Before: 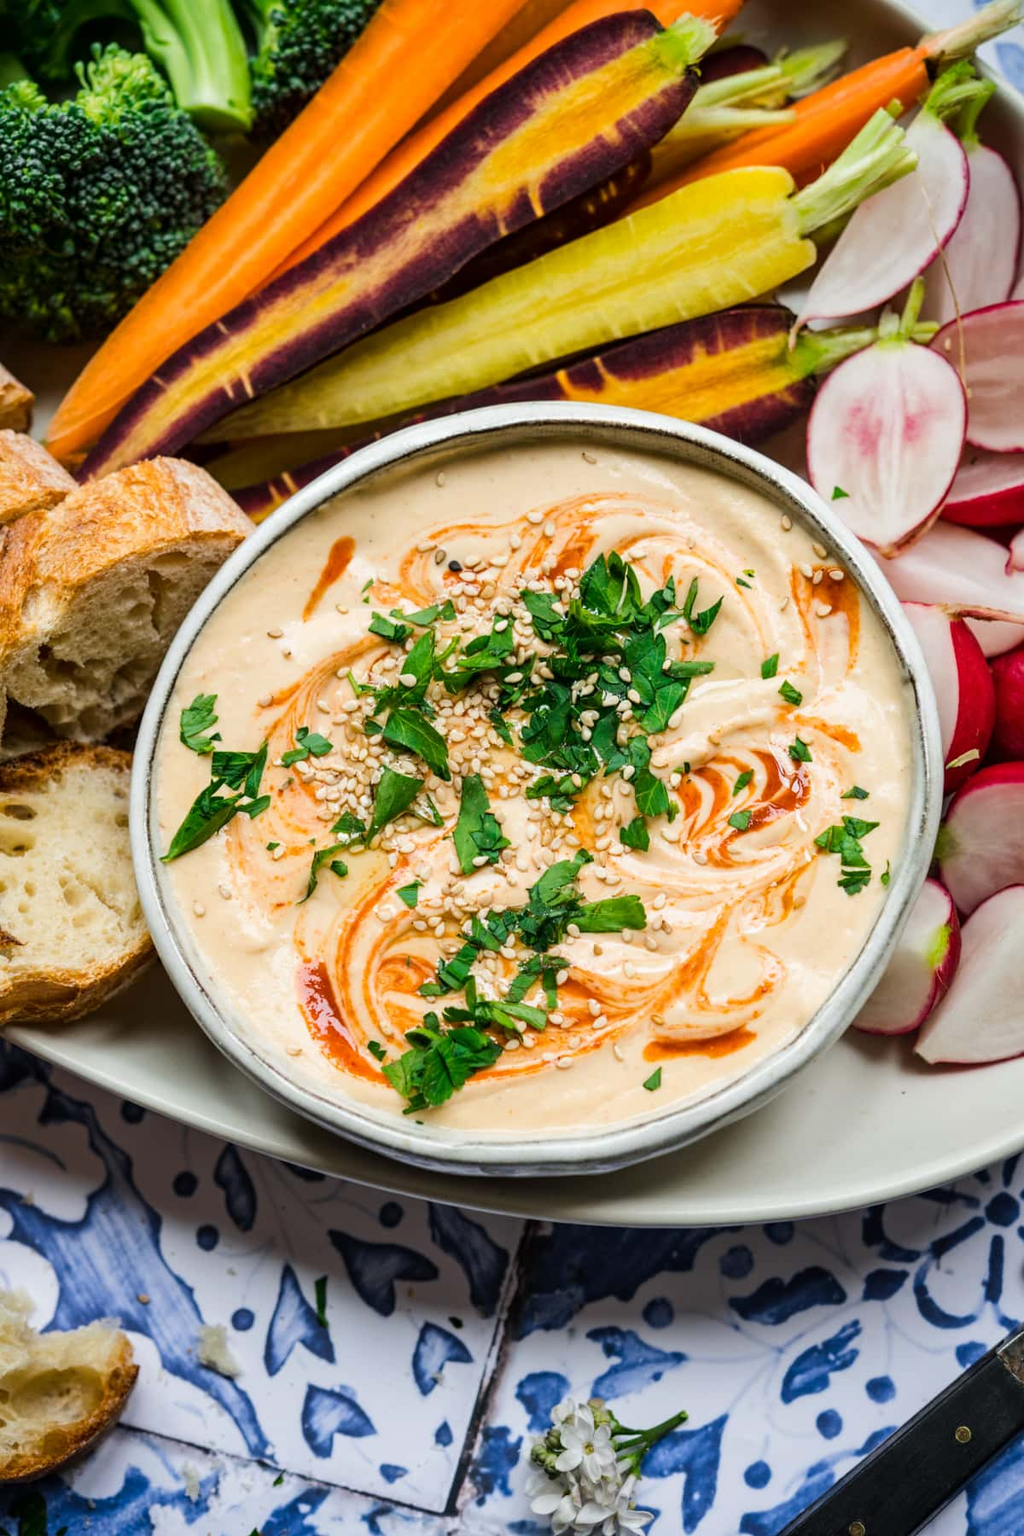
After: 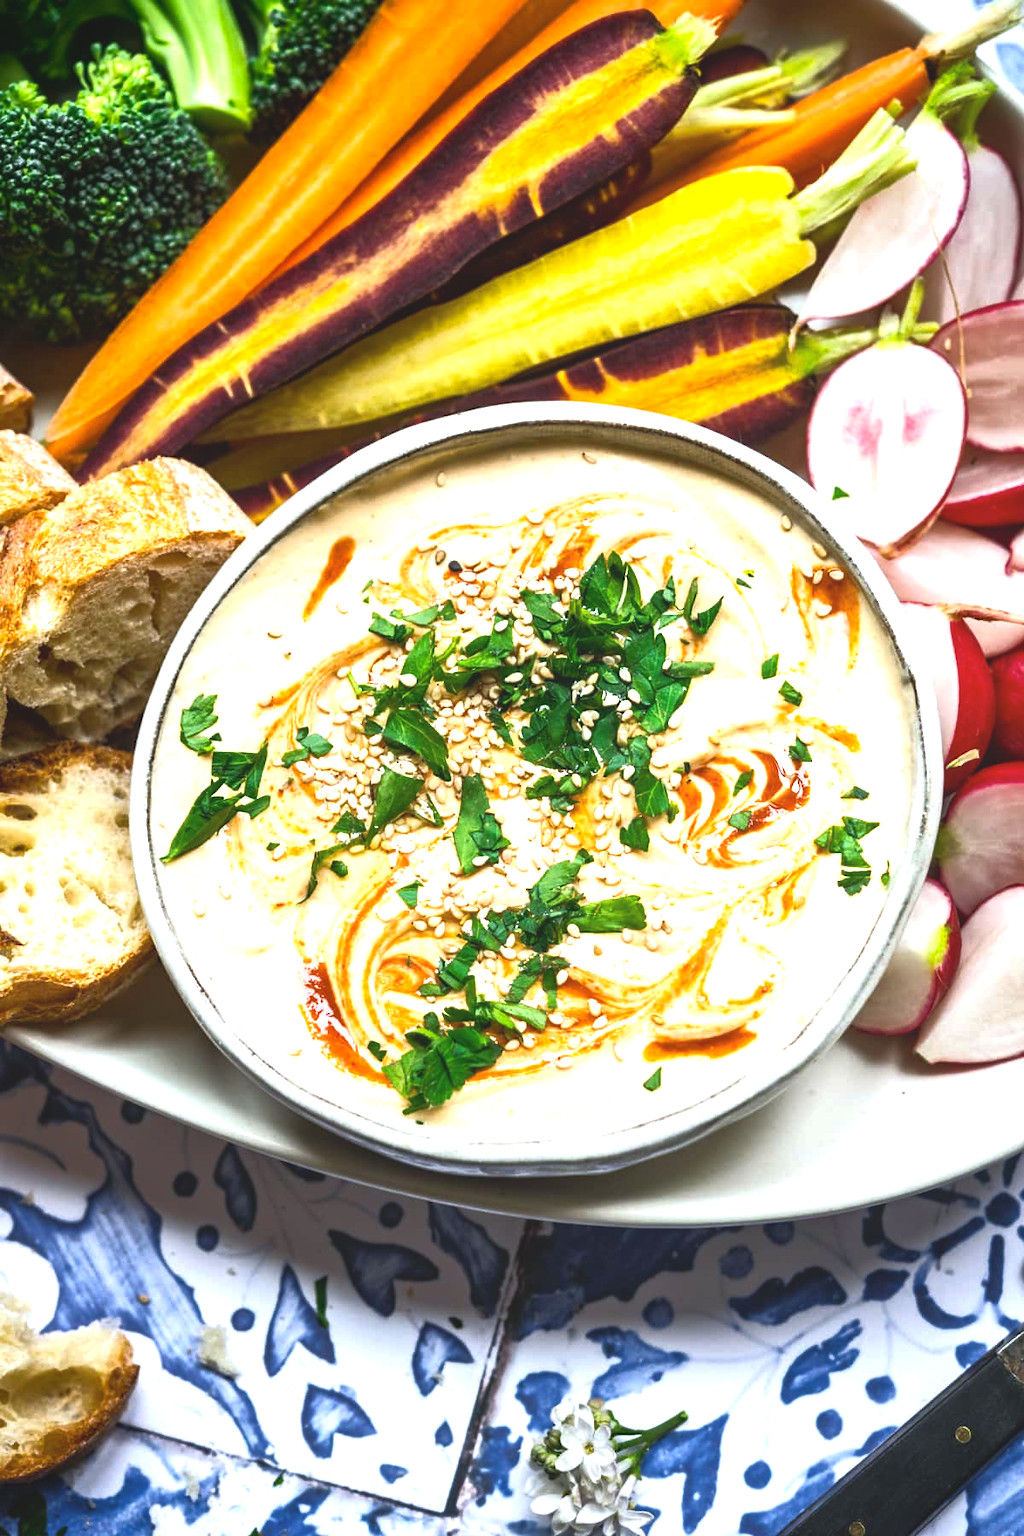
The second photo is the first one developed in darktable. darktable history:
local contrast: highlights 68%, shadows 68%, detail 82%, midtone range 0.325
white balance: red 0.98, blue 1.034
exposure: black level correction 0, exposure 1.1 EV, compensate exposure bias true, compensate highlight preservation false
rgb curve: curves: ch0 [(0, 0) (0.415, 0.237) (1, 1)]
